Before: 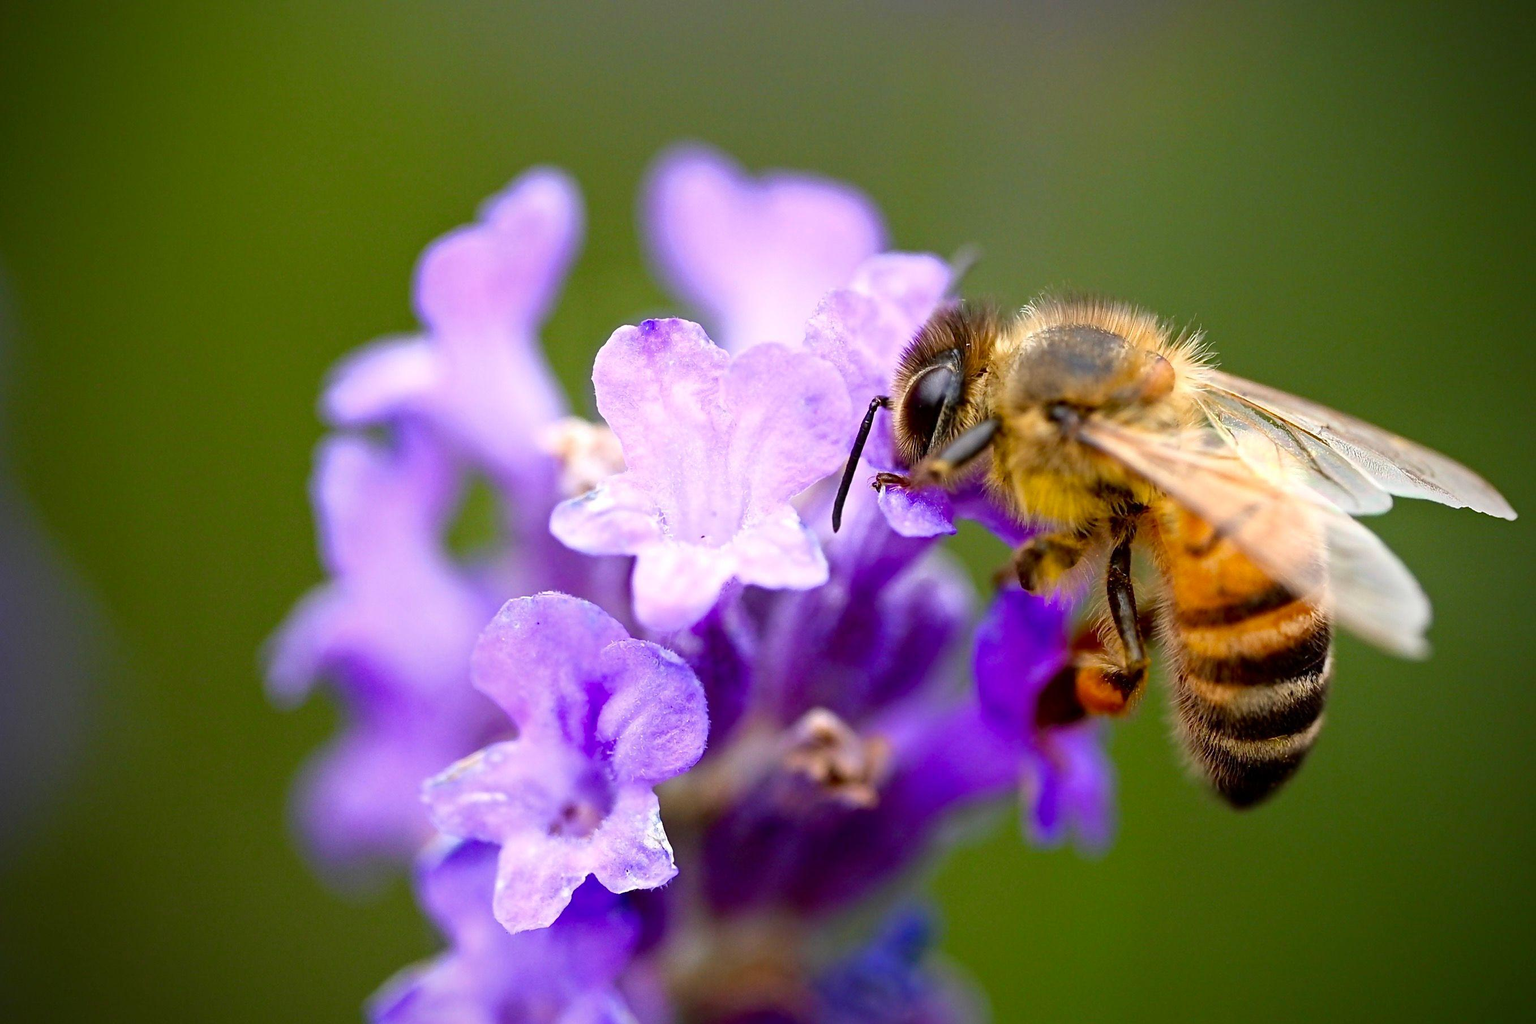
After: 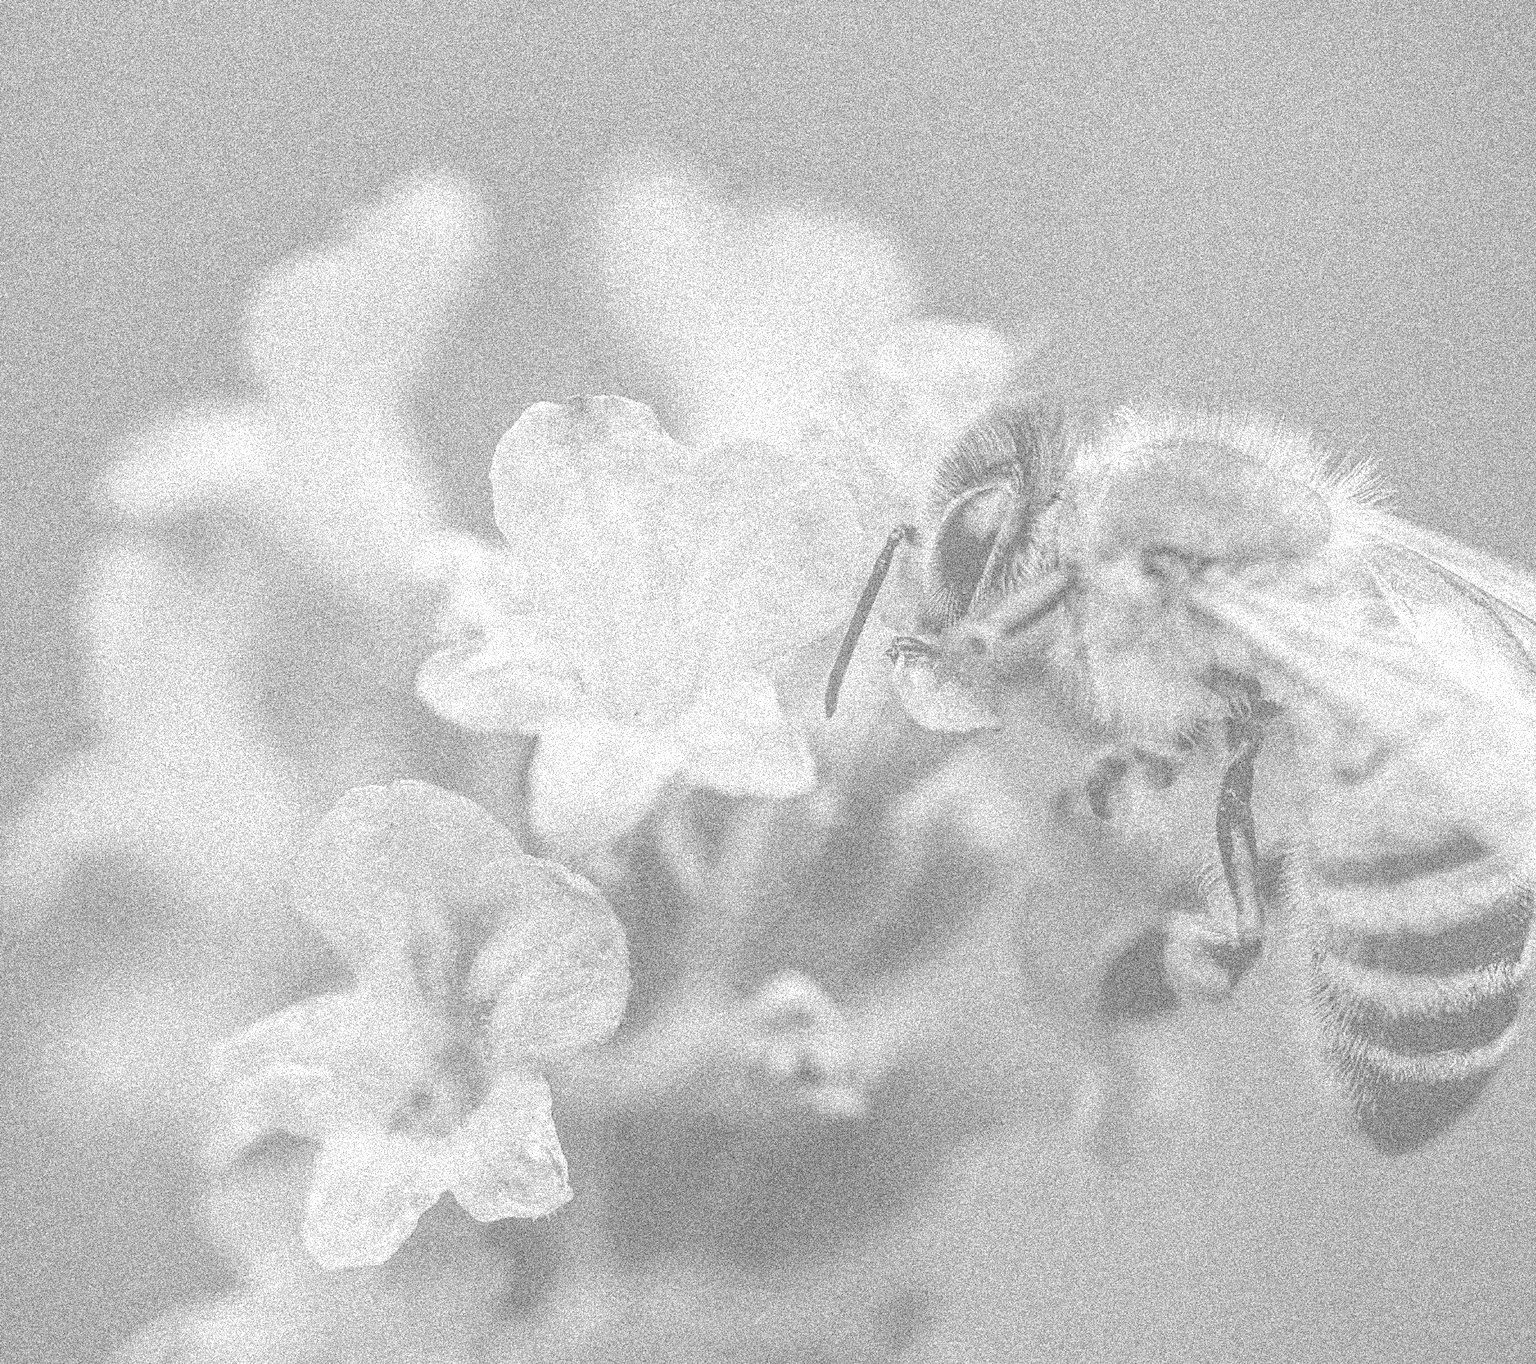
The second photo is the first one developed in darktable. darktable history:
monochrome: a -6.99, b 35.61, size 1.4
tone curve: curves: ch0 [(0, 0) (0.003, 0.001) (0.011, 0.002) (0.025, 0.007) (0.044, 0.015) (0.069, 0.022) (0.1, 0.03) (0.136, 0.056) (0.177, 0.115) (0.224, 0.177) (0.277, 0.244) (0.335, 0.322) (0.399, 0.398) (0.468, 0.471) (0.543, 0.545) (0.623, 0.614) (0.709, 0.685) (0.801, 0.765) (0.898, 0.867) (1, 1)], preserve colors none
colorize: hue 331.2°, saturation 75%, source mix 30.28%, lightness 70.52%, version 1
grain: coarseness 3.75 ISO, strength 100%, mid-tones bias 0%
crop and rotate: angle -3.27°, left 14.277%, top 0.028%, right 10.766%, bottom 0.028%
contrast brightness saturation: saturation -0.05
local contrast: highlights 20%, detail 197%
